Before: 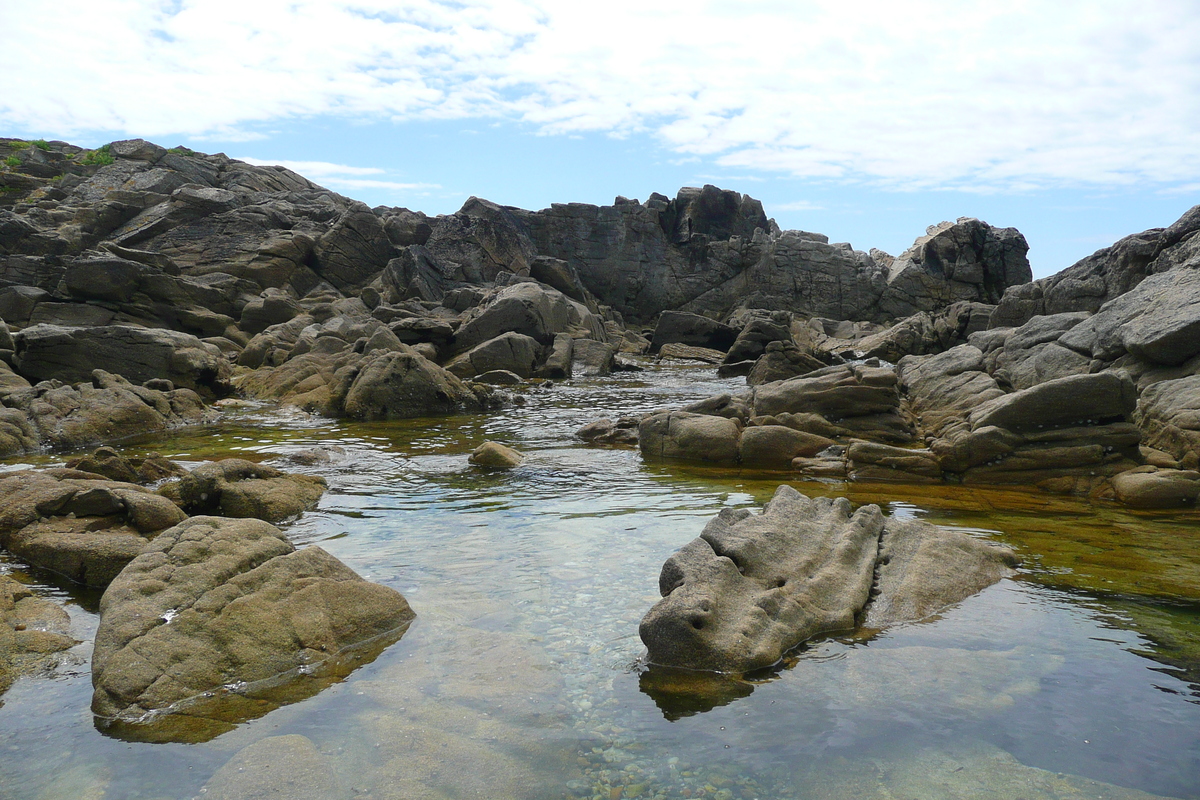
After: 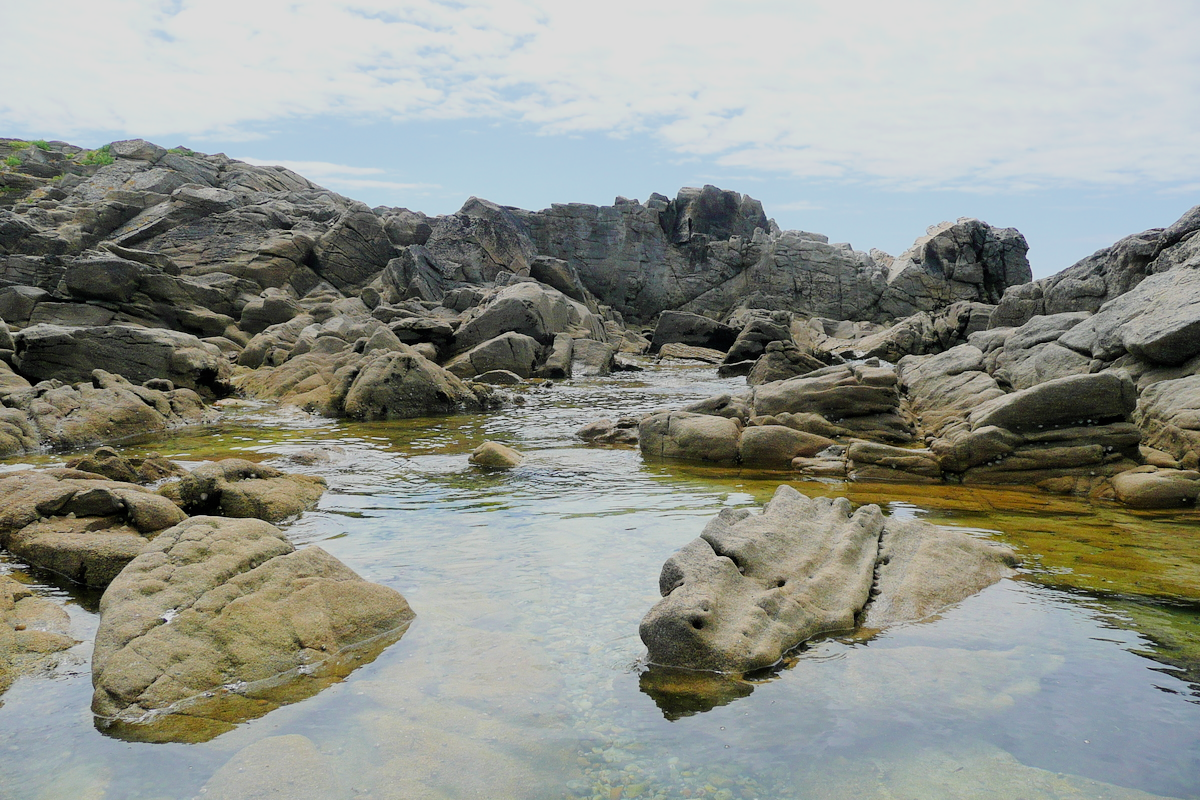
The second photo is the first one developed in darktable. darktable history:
filmic rgb: middle gray luminance 17.75%, black relative exposure -7.5 EV, white relative exposure 8.47 EV, target black luminance 0%, hardness 2.23, latitude 17.91%, contrast 0.892, highlights saturation mix 5.88%, shadows ↔ highlights balance 10.93%
exposure: exposure 1.001 EV, compensate exposure bias true, compensate highlight preservation false
